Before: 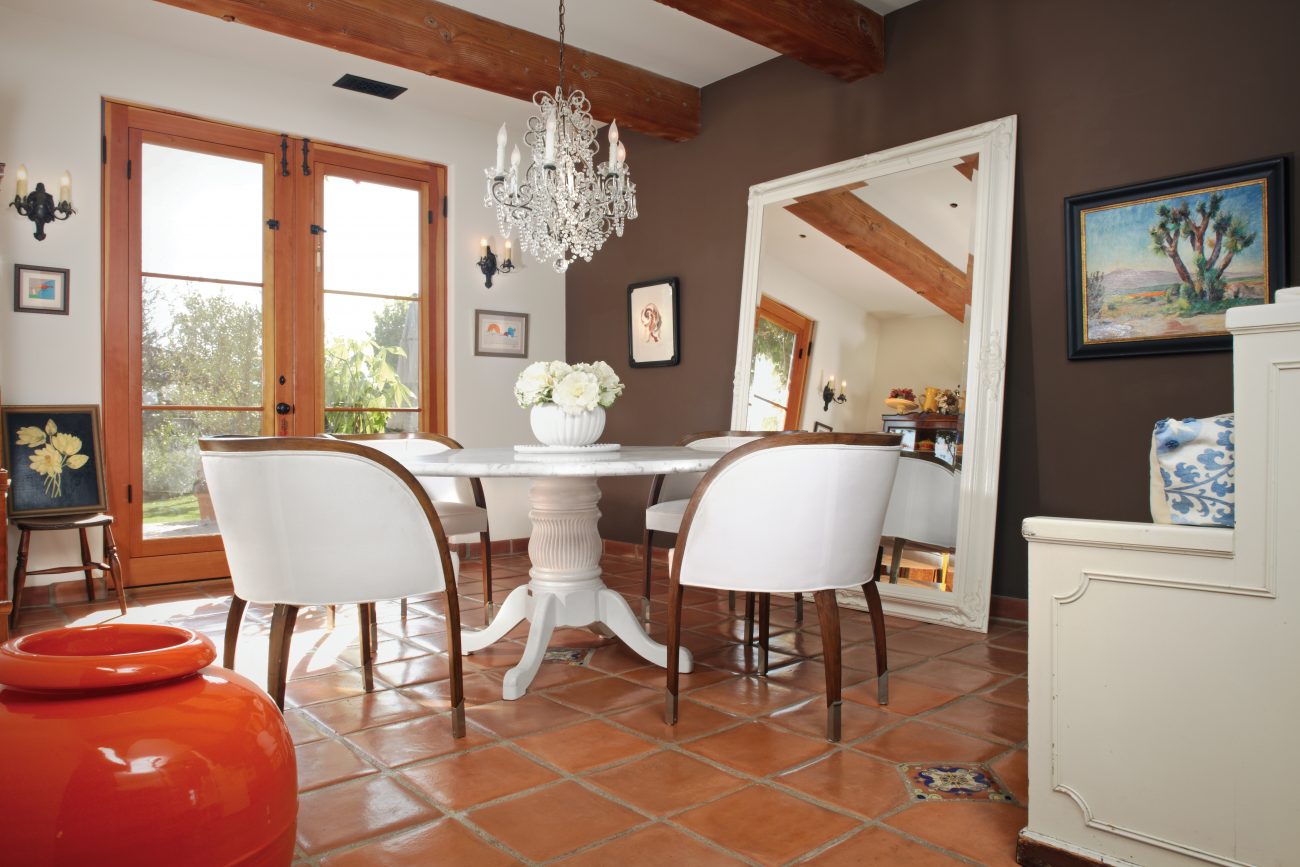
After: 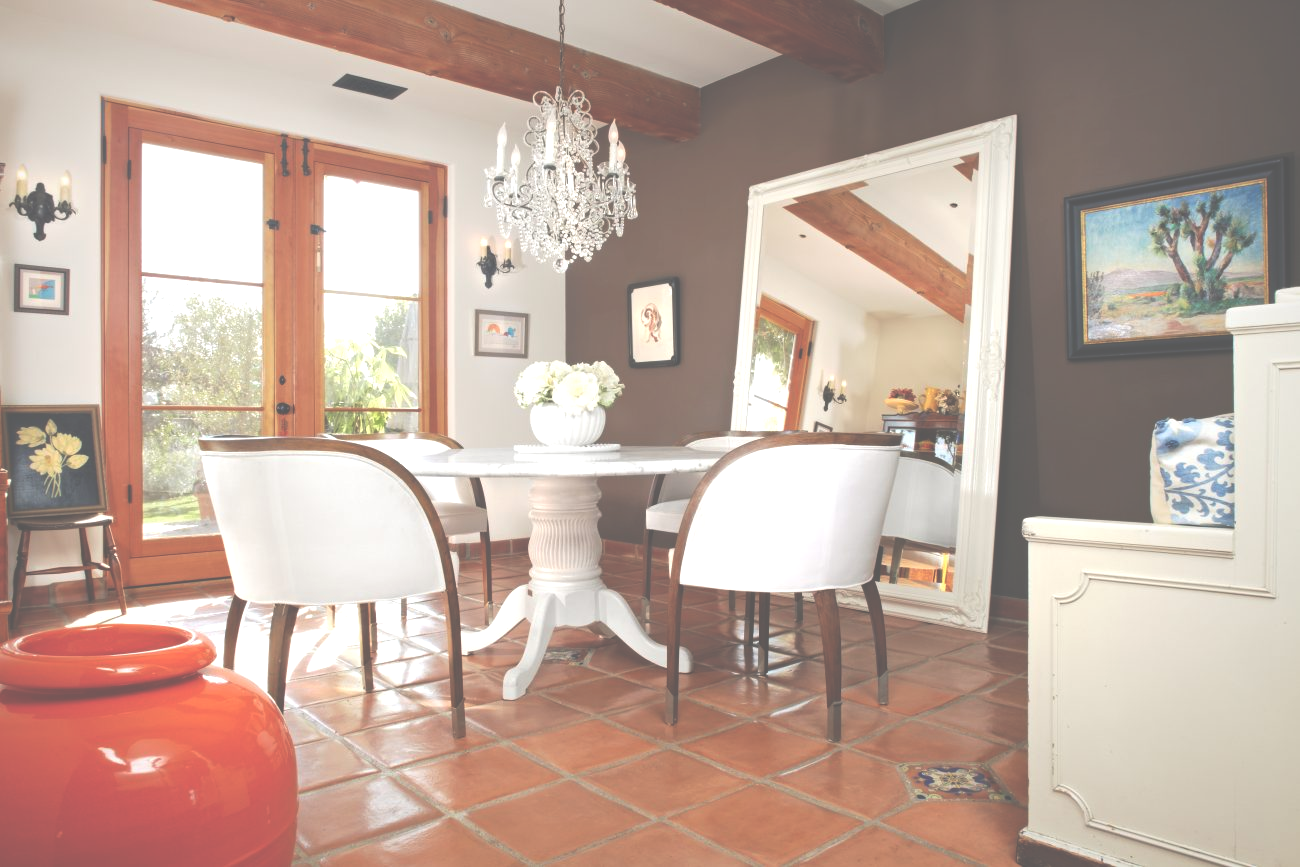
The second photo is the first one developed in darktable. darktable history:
exposure: black level correction -0.069, exposure 0.503 EV, compensate highlight preservation false
